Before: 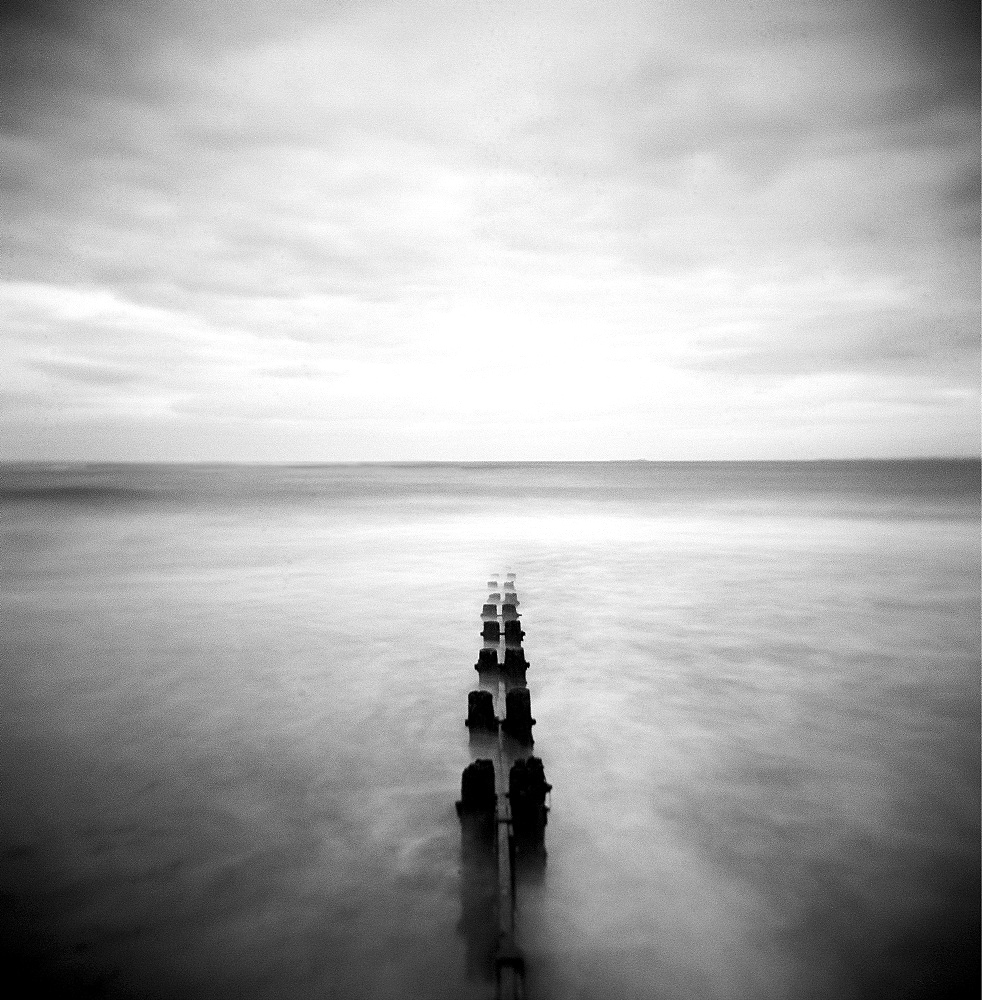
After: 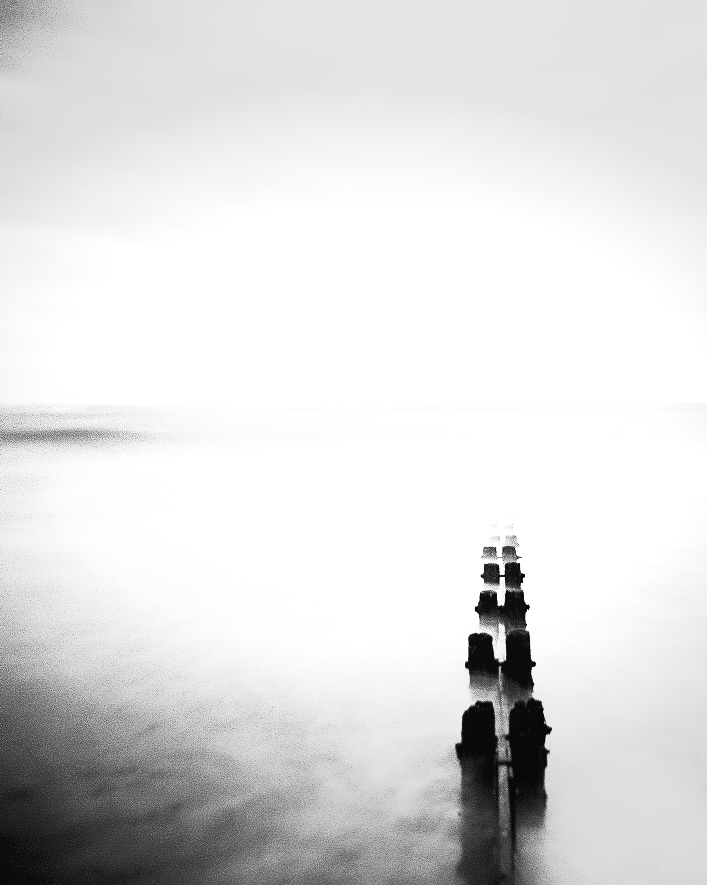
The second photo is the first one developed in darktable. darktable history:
exposure: black level correction 0, exposure 1 EV, compensate exposure bias true, compensate highlight preservation false
contrast brightness saturation: contrast 0.553, brightness 0.57, saturation -0.341
crop: top 5.808%, right 27.911%, bottom 5.627%
vignetting: fall-off start 70.21%, brightness -0.264, width/height ratio 1.334, unbound false
